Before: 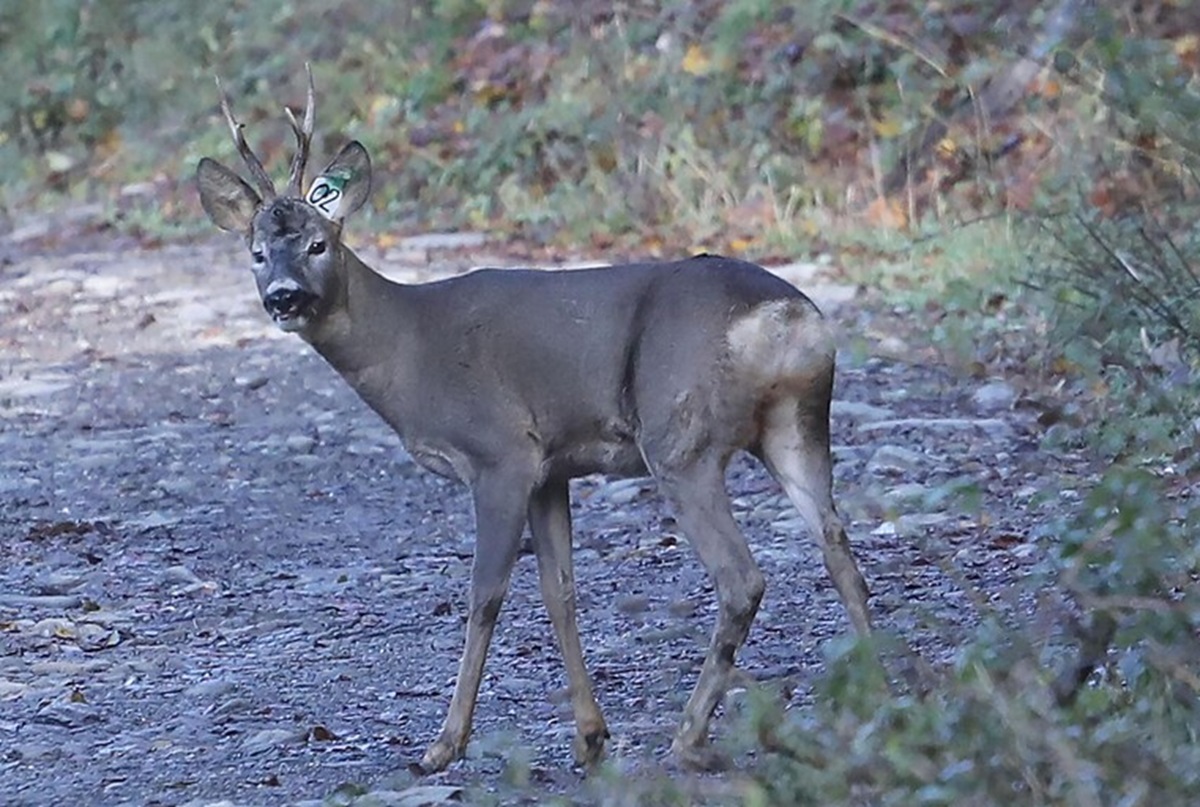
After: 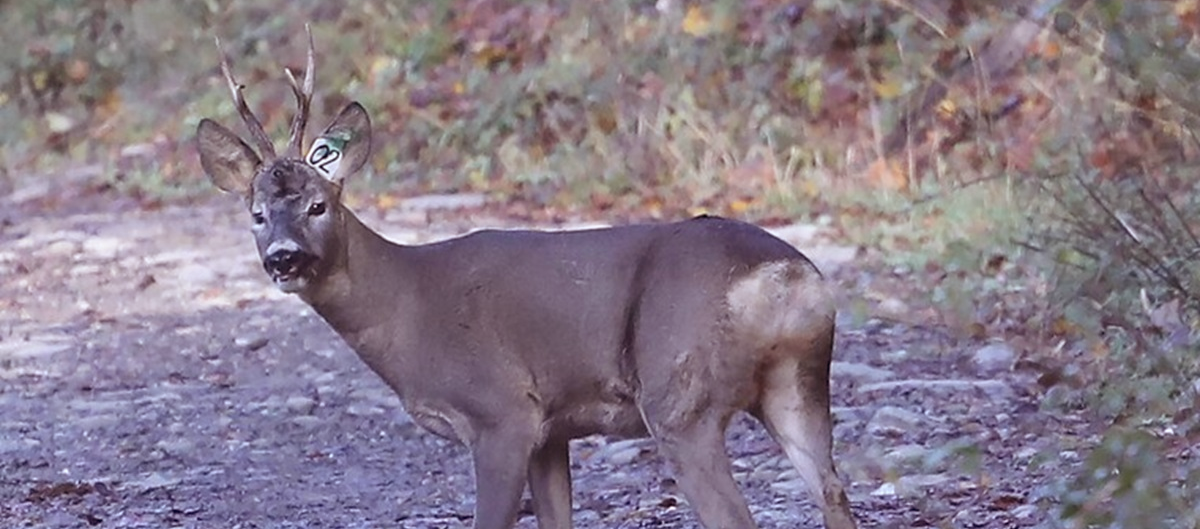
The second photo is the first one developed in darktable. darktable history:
rgb levels: mode RGB, independent channels, levels [[0, 0.474, 1], [0, 0.5, 1], [0, 0.5, 1]]
crop and rotate: top 4.848%, bottom 29.503%
